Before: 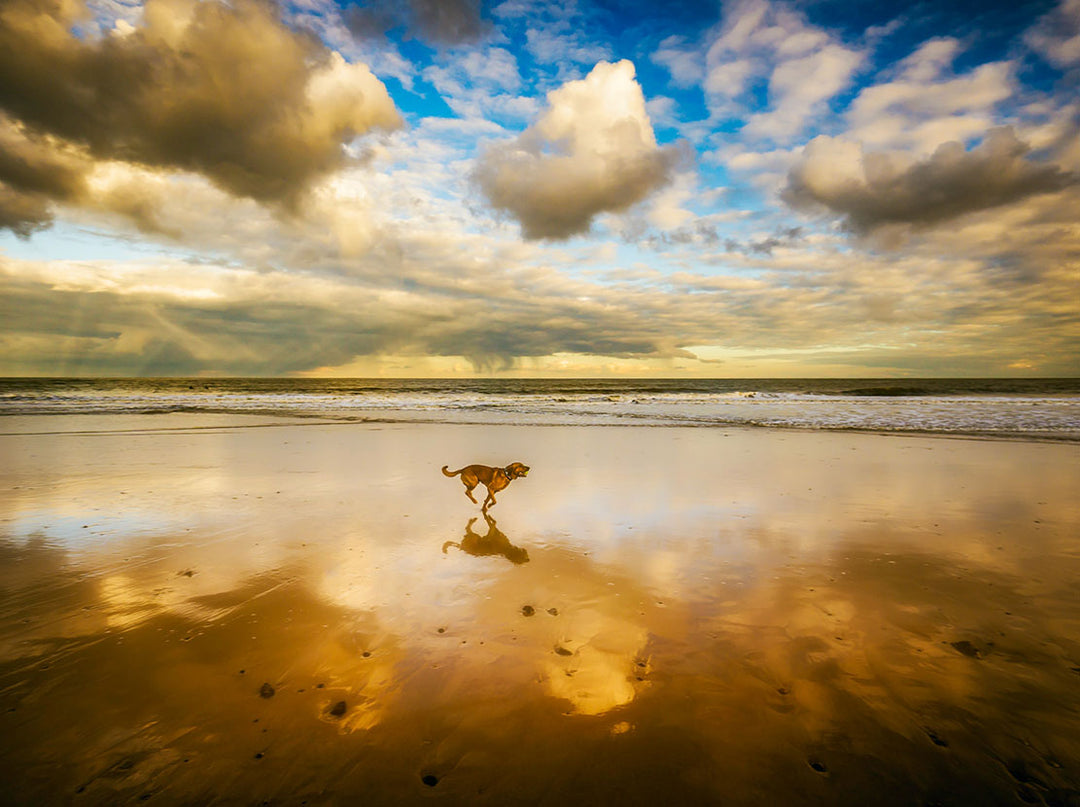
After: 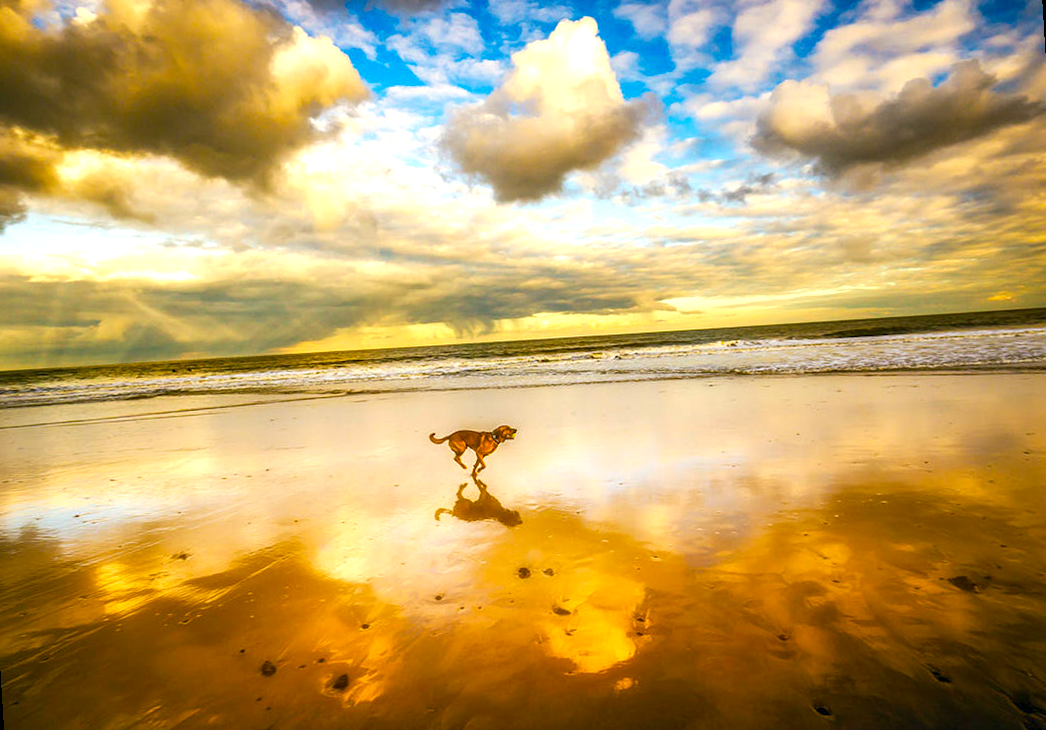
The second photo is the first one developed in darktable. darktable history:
color balance: output saturation 120%
exposure: black level correction 0, exposure 0.5 EV, compensate exposure bias true, compensate highlight preservation false
local contrast: on, module defaults
rotate and perspective: rotation -3.52°, crop left 0.036, crop right 0.964, crop top 0.081, crop bottom 0.919
